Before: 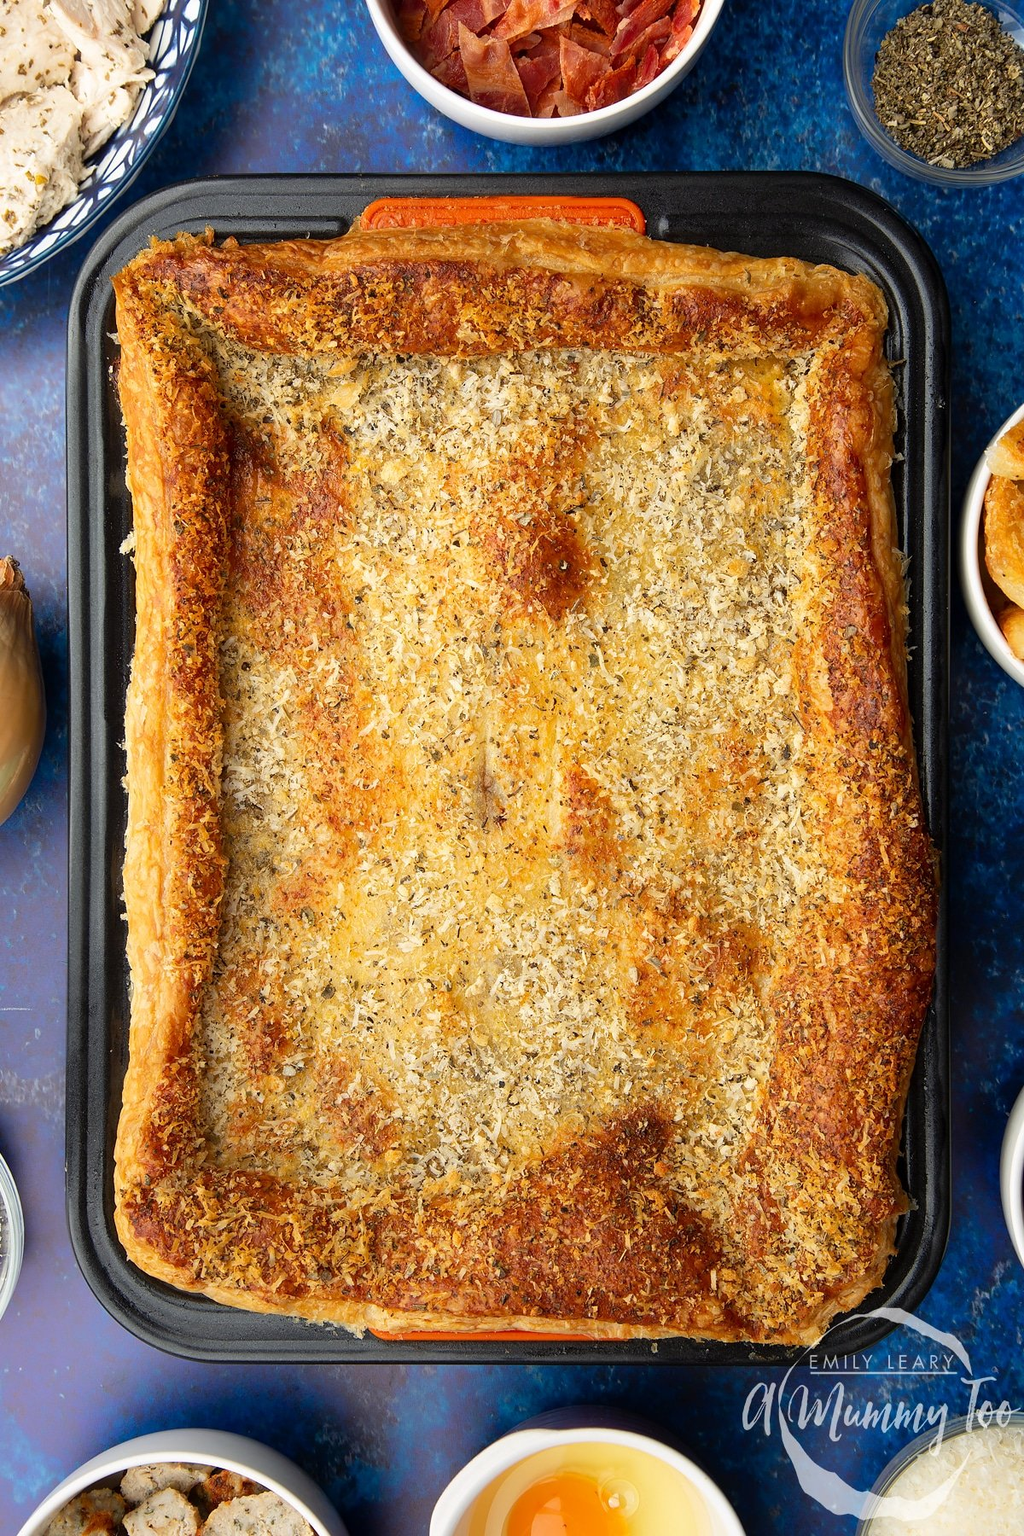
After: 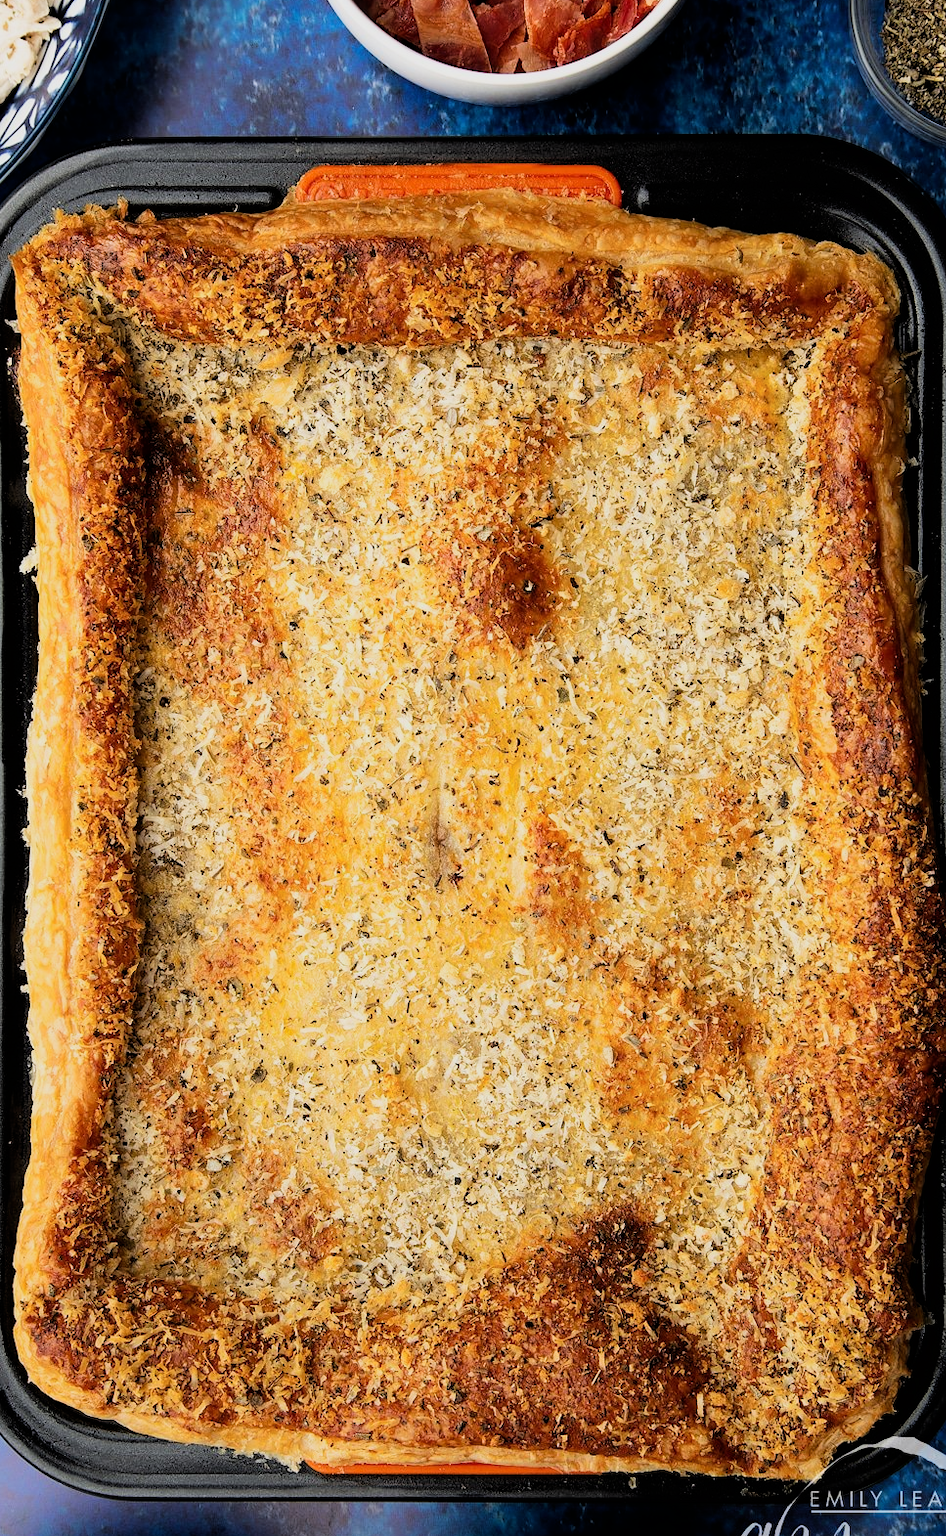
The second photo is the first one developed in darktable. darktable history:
crop: left 10.007%, top 3.527%, right 9.274%, bottom 9.176%
filmic rgb: black relative exposure -5.02 EV, white relative exposure 3.99 EV, threshold 3 EV, hardness 2.89, contrast 1.407, highlights saturation mix -28.68%, enable highlight reconstruction true
